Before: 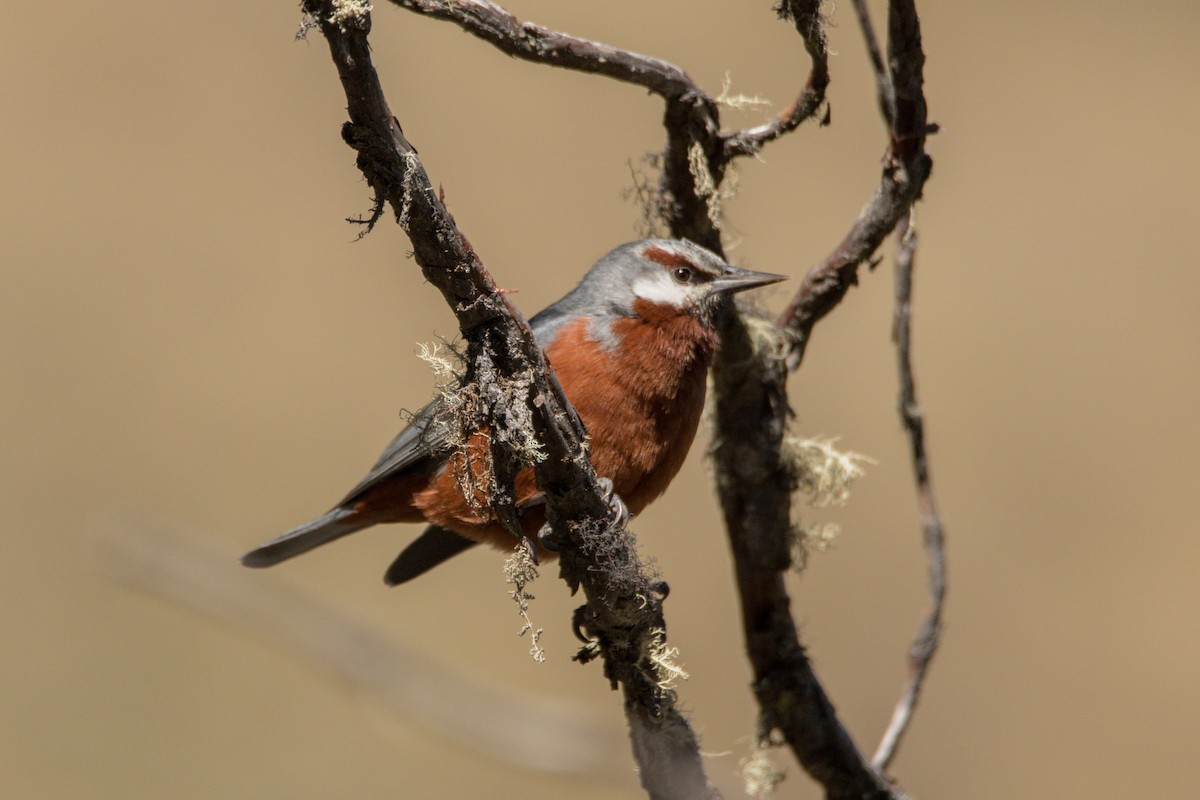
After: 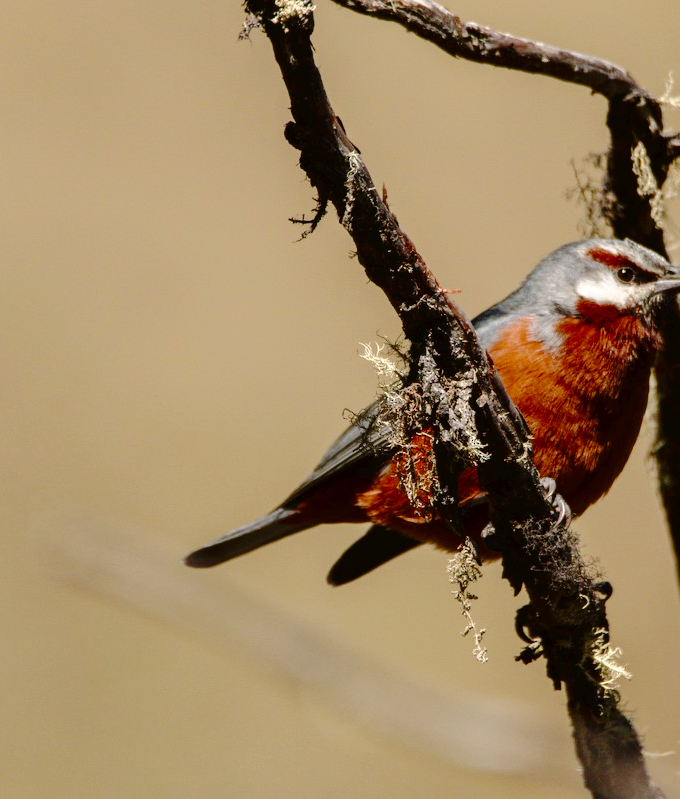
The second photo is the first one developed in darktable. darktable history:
tone curve: curves: ch0 [(0, 0) (0.003, 0.021) (0.011, 0.021) (0.025, 0.021) (0.044, 0.033) (0.069, 0.053) (0.1, 0.08) (0.136, 0.114) (0.177, 0.171) (0.224, 0.246) (0.277, 0.332) (0.335, 0.424) (0.399, 0.496) (0.468, 0.561) (0.543, 0.627) (0.623, 0.685) (0.709, 0.741) (0.801, 0.813) (0.898, 0.902) (1, 1)], preserve colors none
exposure: exposure 0.353 EV, compensate exposure bias true, compensate highlight preservation false
crop: left 4.795%, right 38.478%
contrast brightness saturation: contrast 0.129, brightness -0.228, saturation 0.147
velvia: strength 14.72%
